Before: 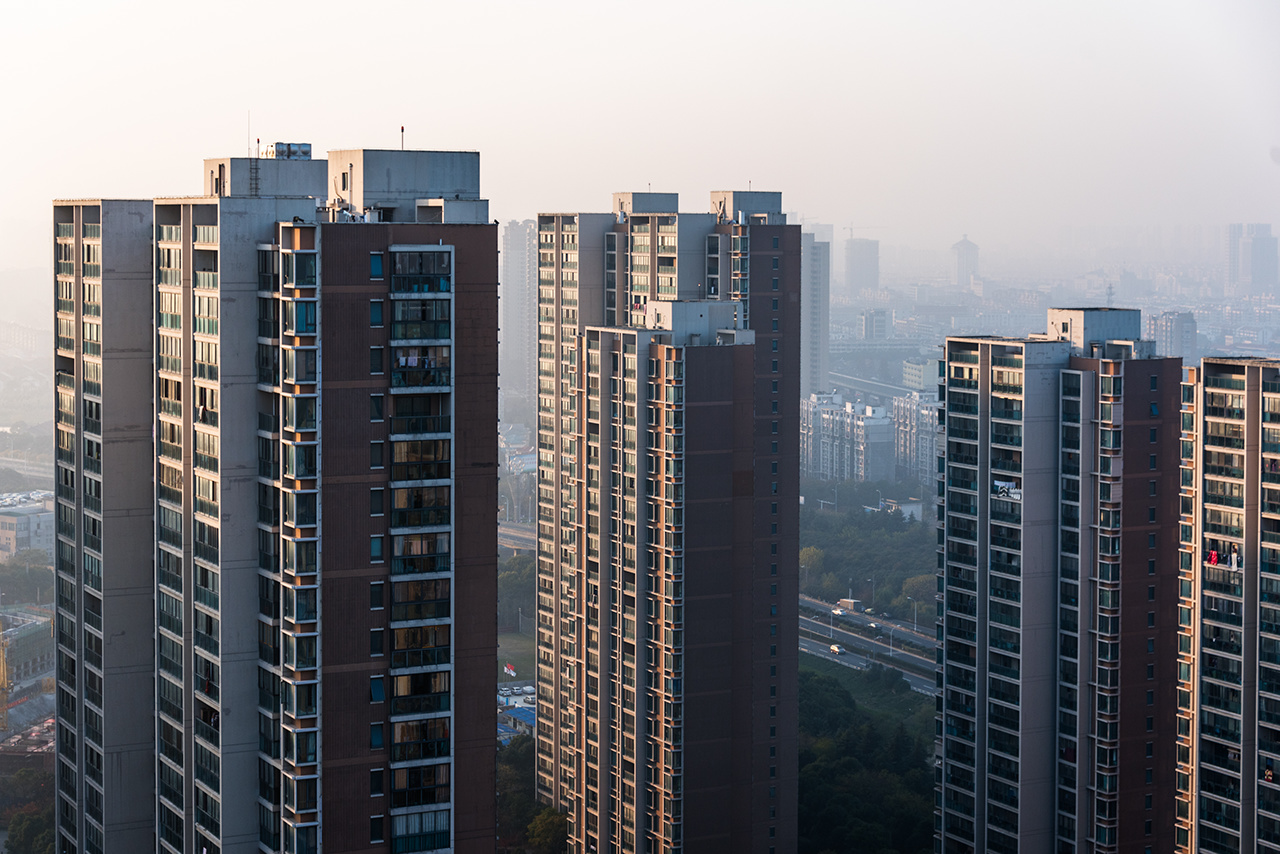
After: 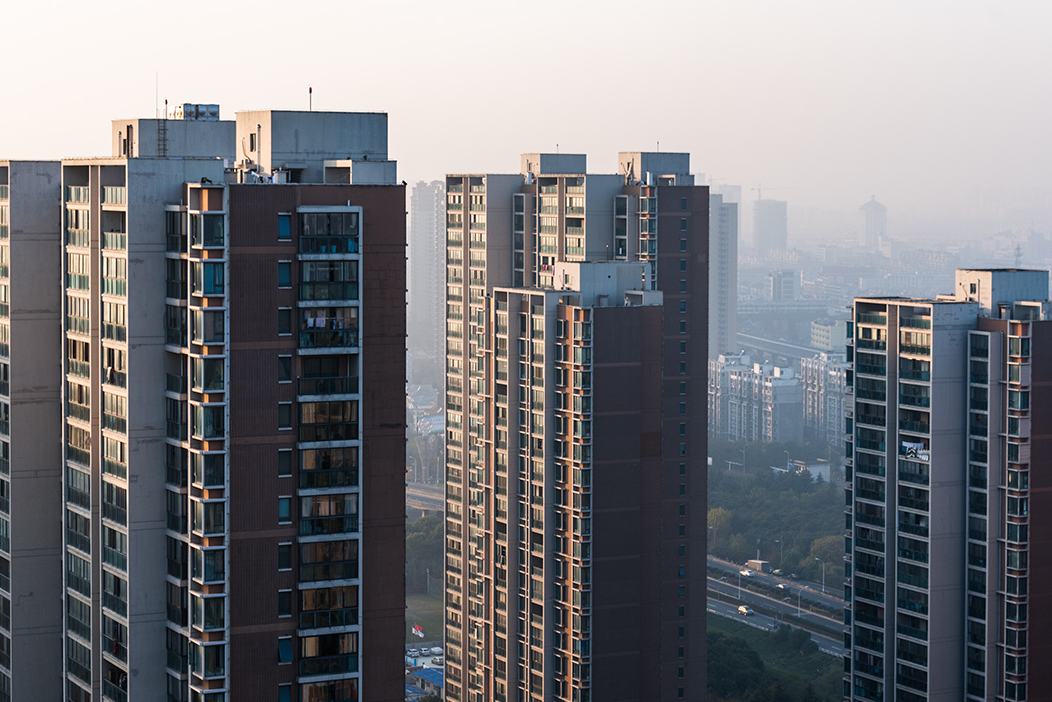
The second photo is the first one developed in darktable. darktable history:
white balance: emerald 1
crop and rotate: left 7.196%, top 4.574%, right 10.605%, bottom 13.178%
tone equalizer: on, module defaults
